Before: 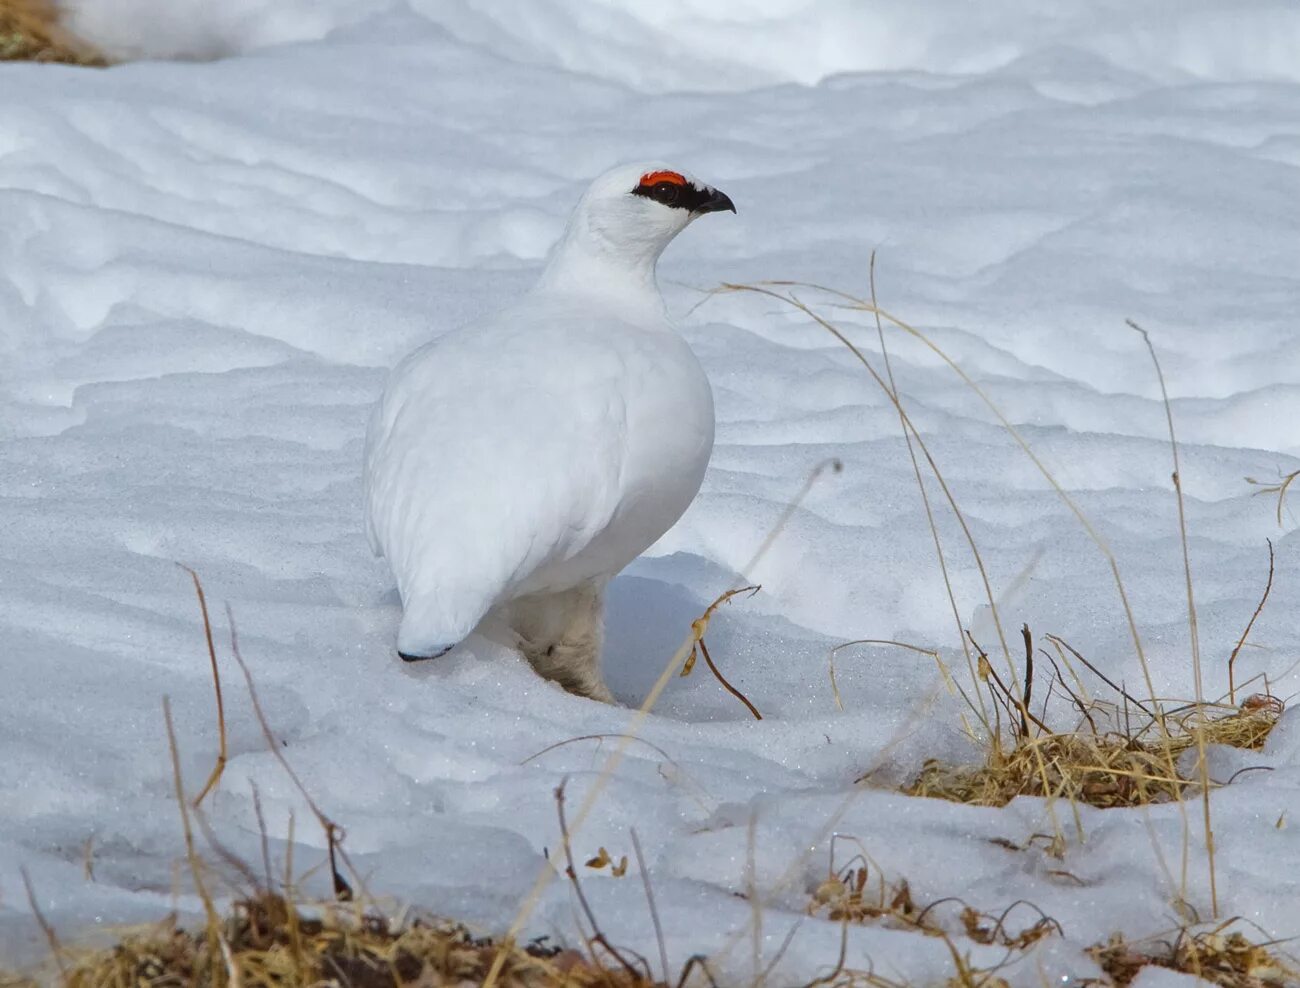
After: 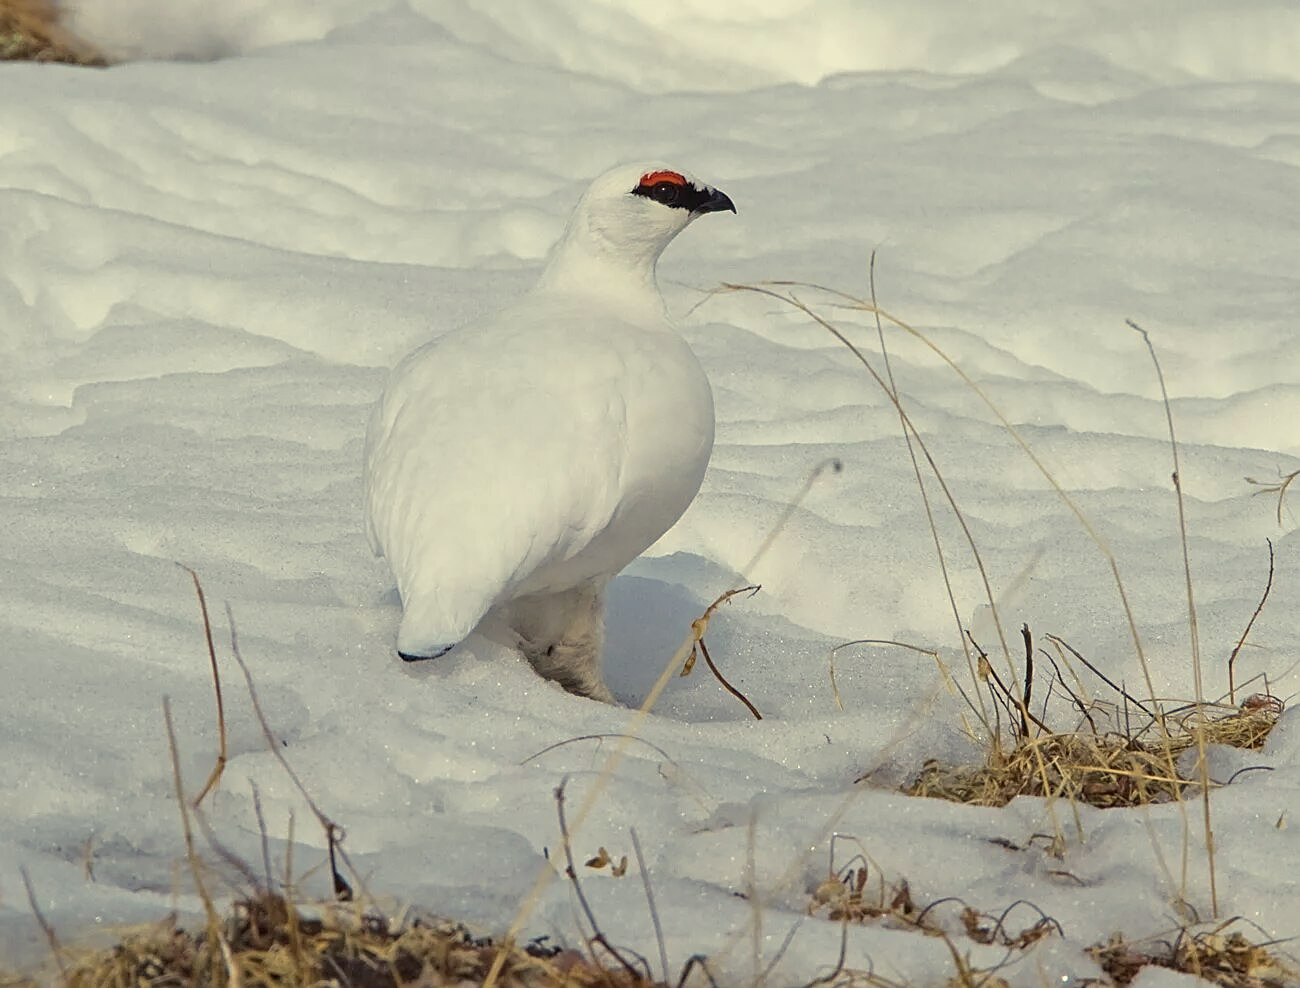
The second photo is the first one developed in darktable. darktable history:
sharpen: on, module defaults
color balance rgb: shadows lift › chroma 2%, shadows lift › hue 263°, highlights gain › chroma 8%, highlights gain › hue 84°, linear chroma grading › global chroma -15%, saturation formula JzAzBz (2021)
